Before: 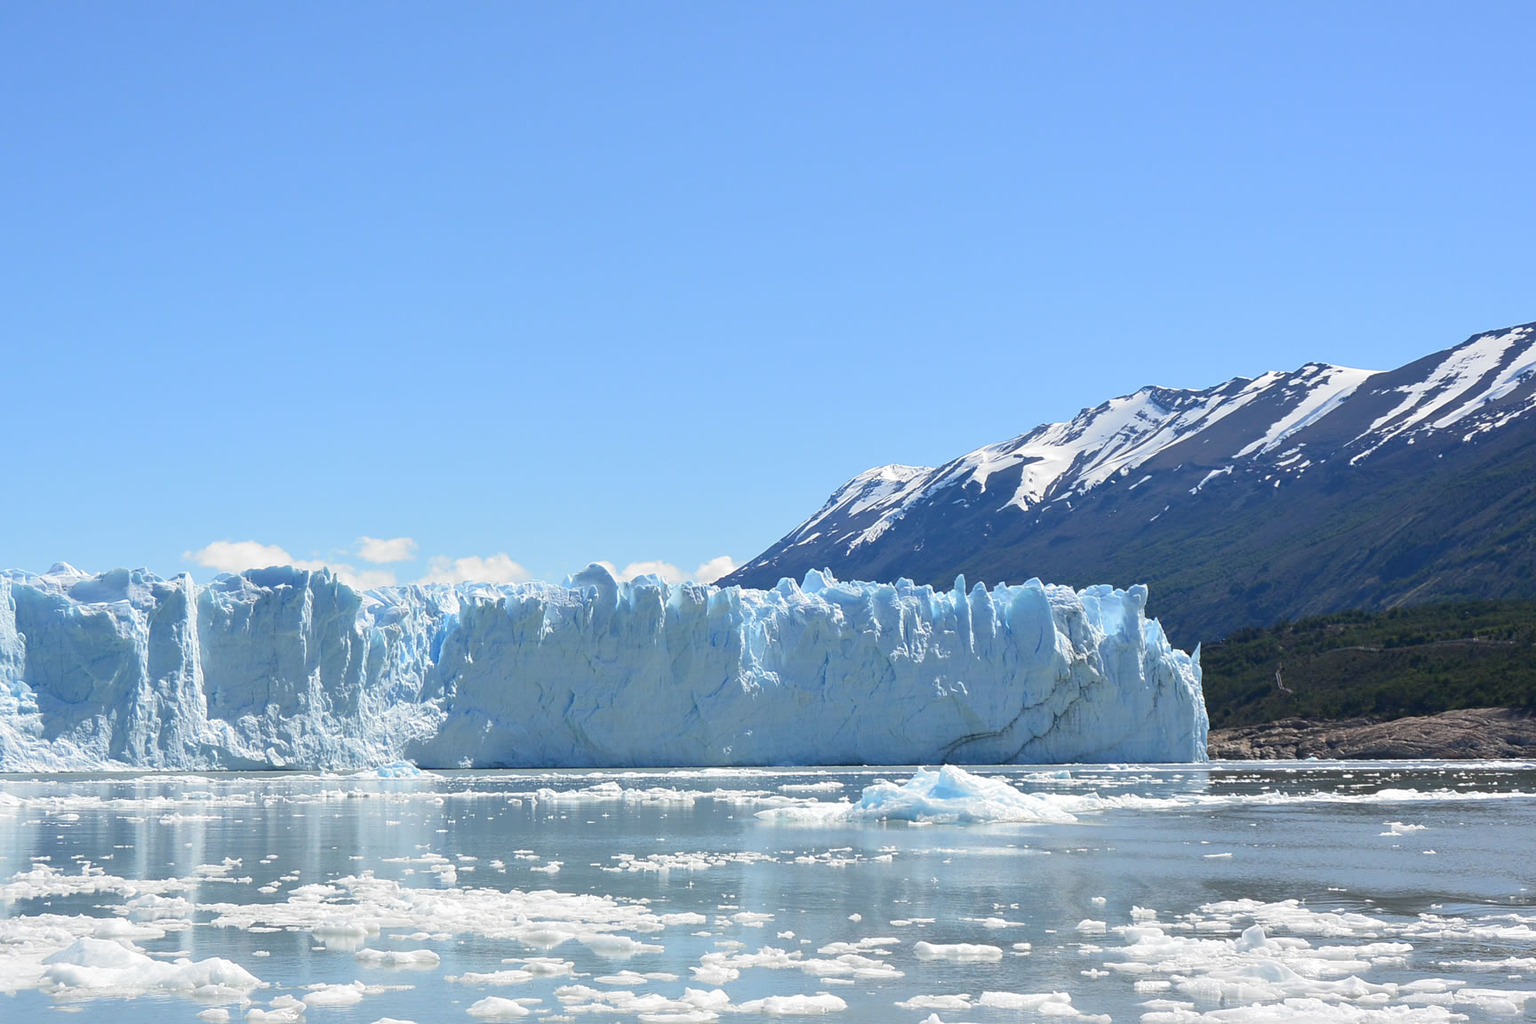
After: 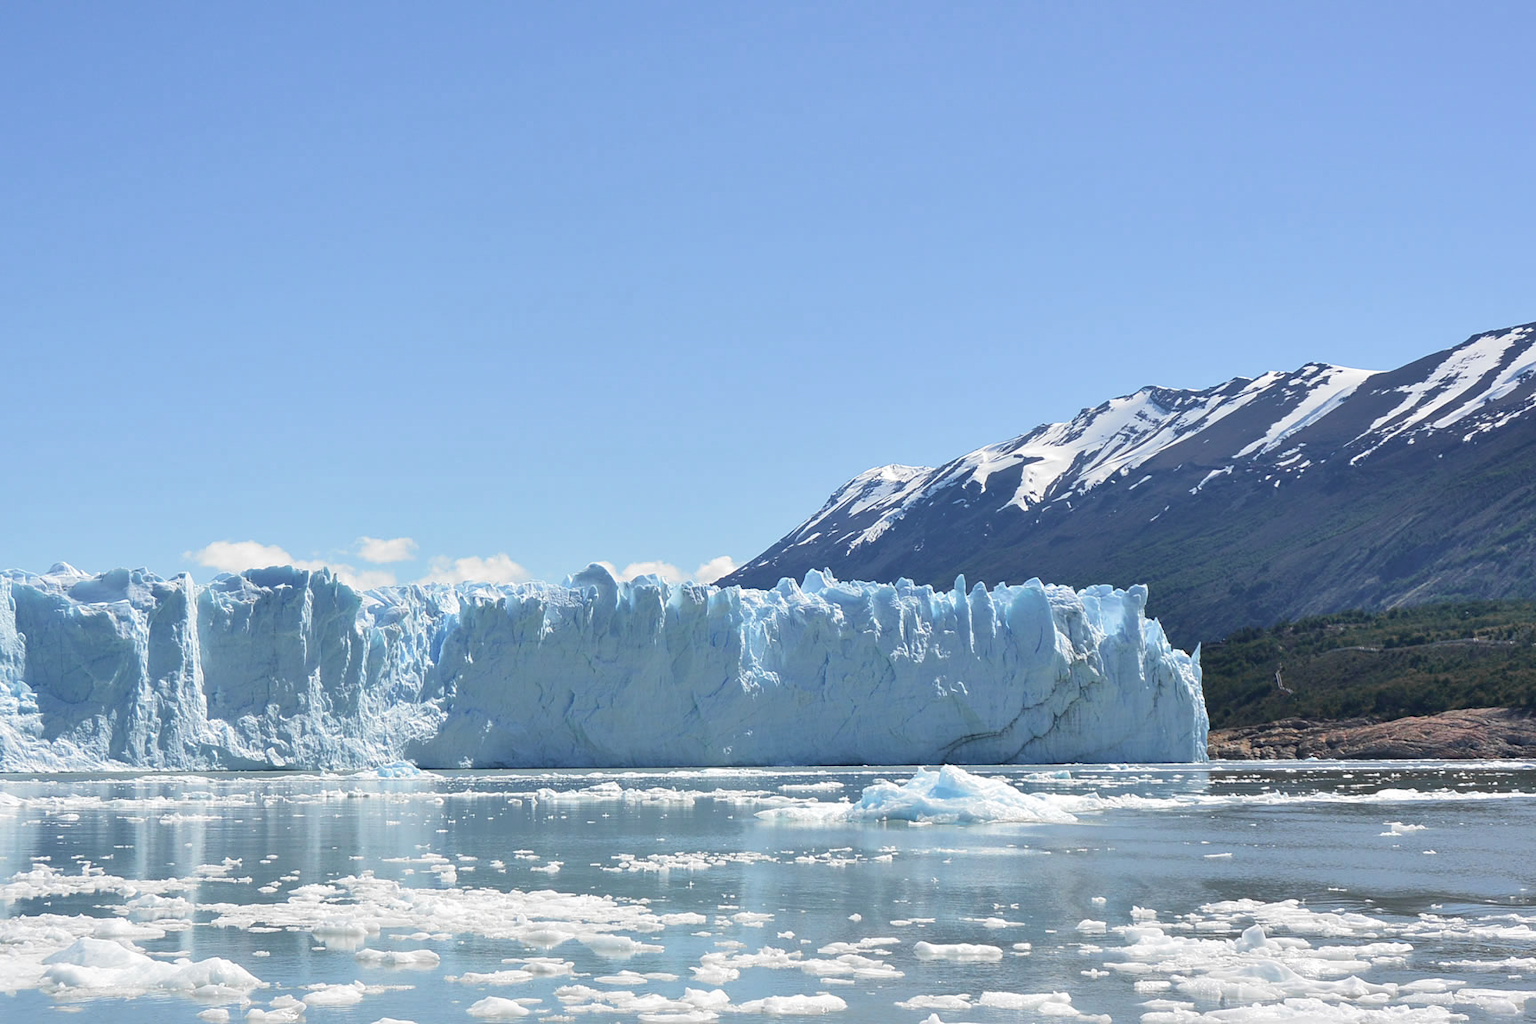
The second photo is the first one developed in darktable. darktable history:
shadows and highlights: shadows 75, highlights -25, soften with gaussian
color zones: curves: ch1 [(0, 0.679) (0.143, 0.647) (0.286, 0.261) (0.378, -0.011) (0.571, 0.396) (0.714, 0.399) (0.857, 0.406) (1, 0.679)]
velvia: on, module defaults
